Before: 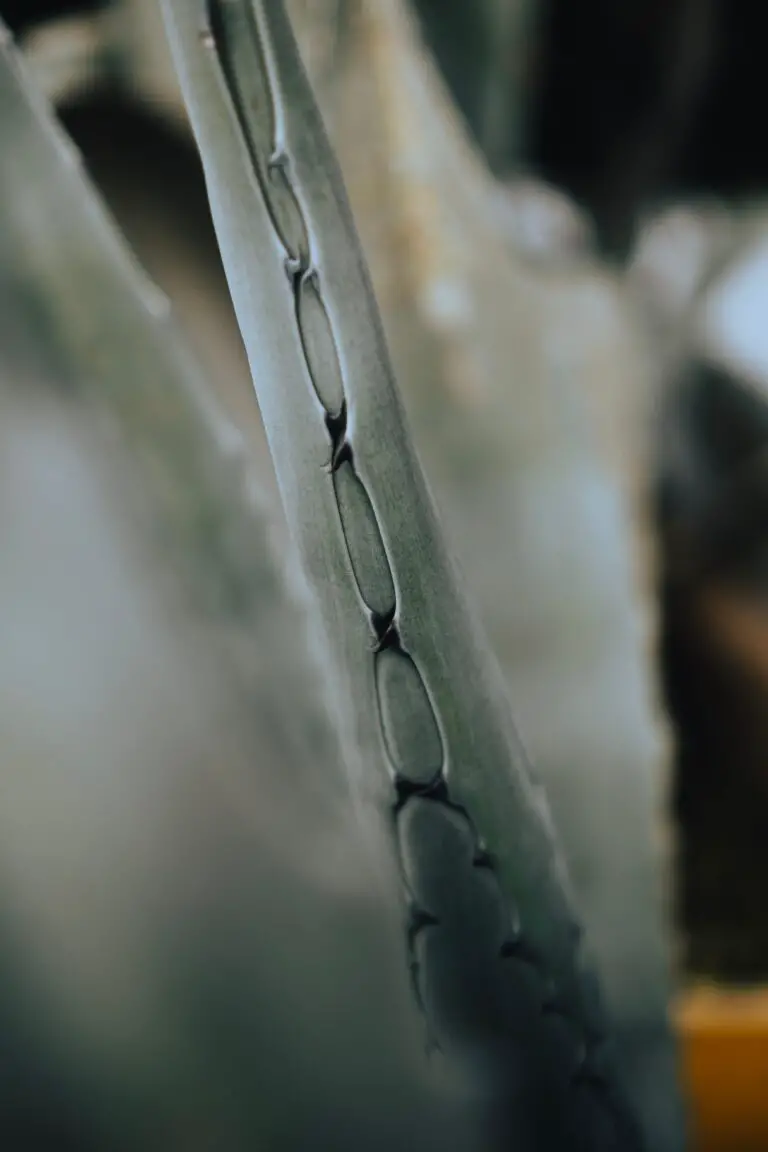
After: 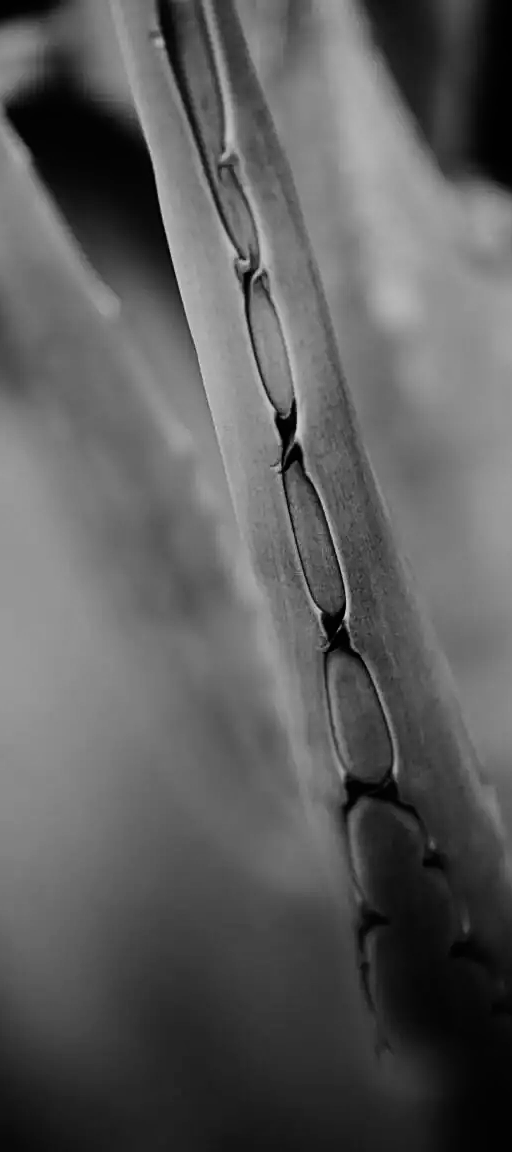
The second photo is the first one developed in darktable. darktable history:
monochrome: a 30.25, b 92.03
sharpen: on, module defaults
white balance: red 0.978, blue 0.999
filmic rgb: black relative exposure -8.07 EV, white relative exposure 3 EV, hardness 5.35, contrast 1.25
color balance rgb: perceptual saturation grading › global saturation 20%, perceptual saturation grading › highlights -25%, perceptual saturation grading › shadows 25%
crop and rotate: left 6.617%, right 26.717%
